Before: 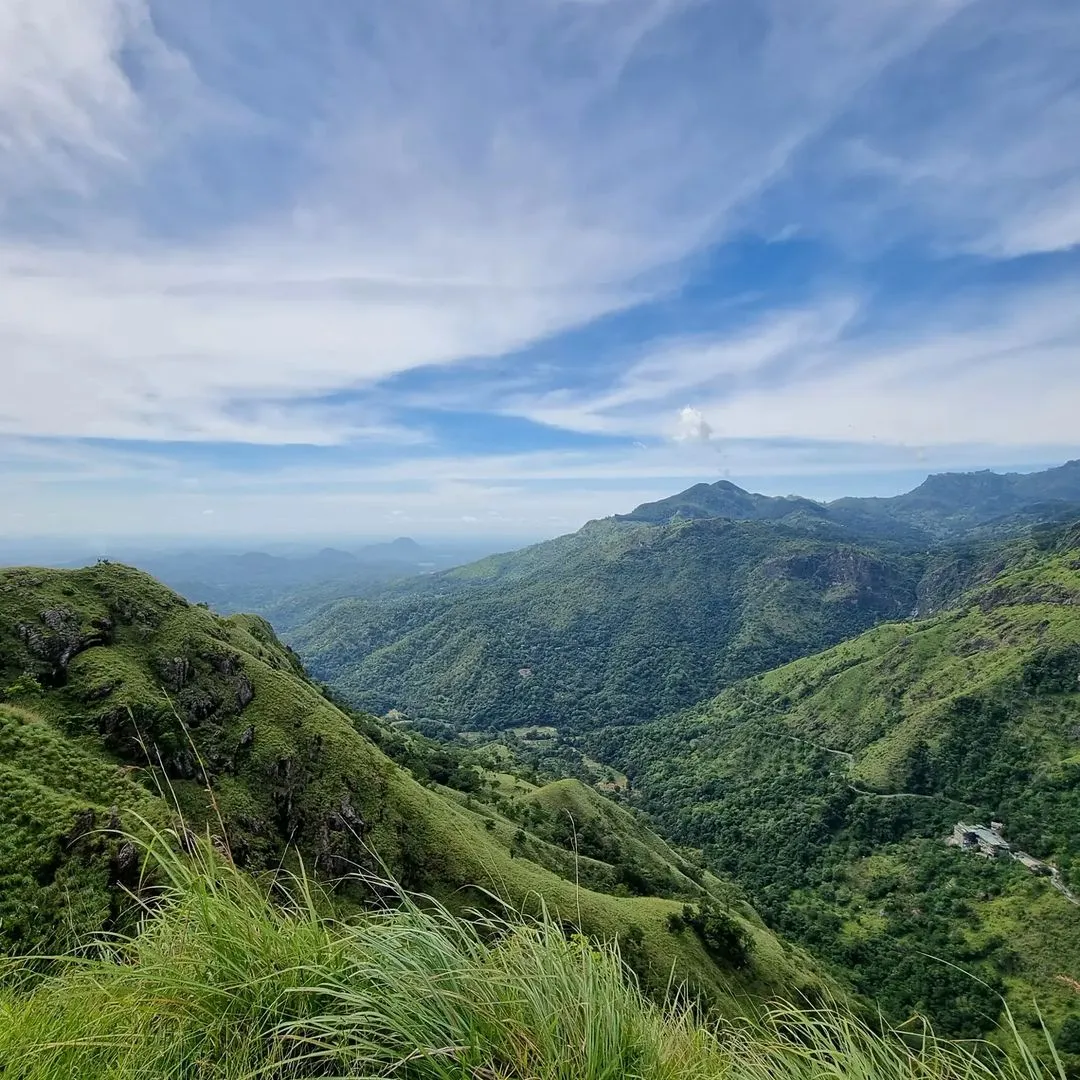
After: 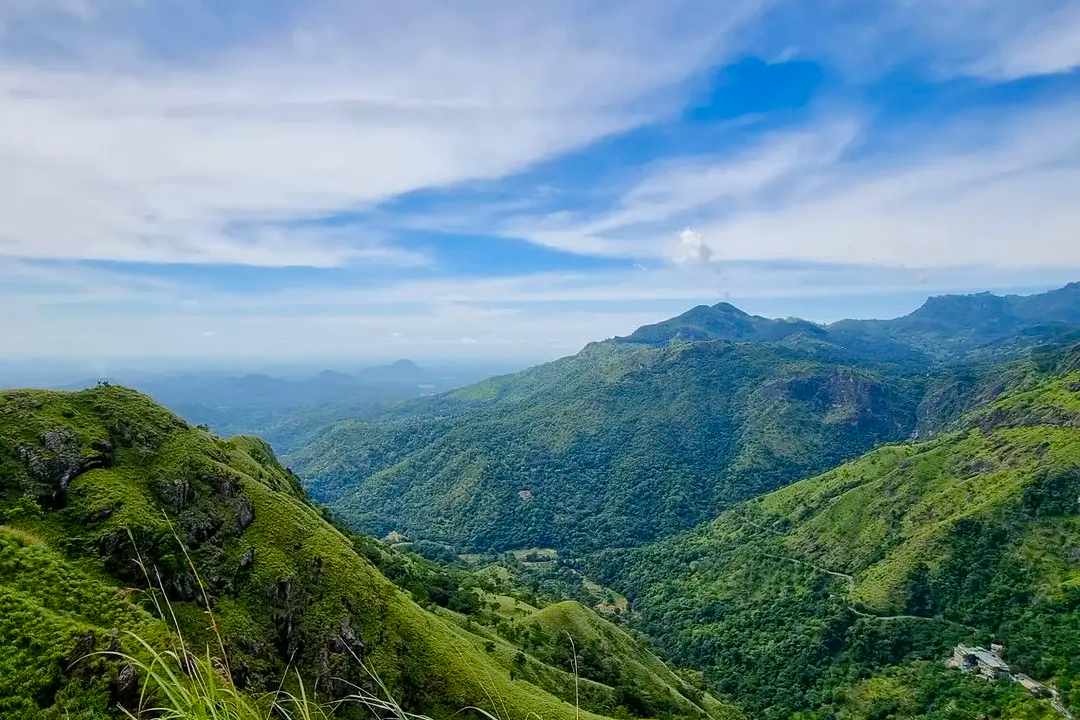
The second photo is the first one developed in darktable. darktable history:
crop: top 16.541%, bottom 16.725%
color balance rgb: perceptual saturation grading › global saturation 23.784%, perceptual saturation grading › highlights -23.364%, perceptual saturation grading › mid-tones 24.084%, perceptual saturation grading › shadows 39.273%, global vibrance 20%
